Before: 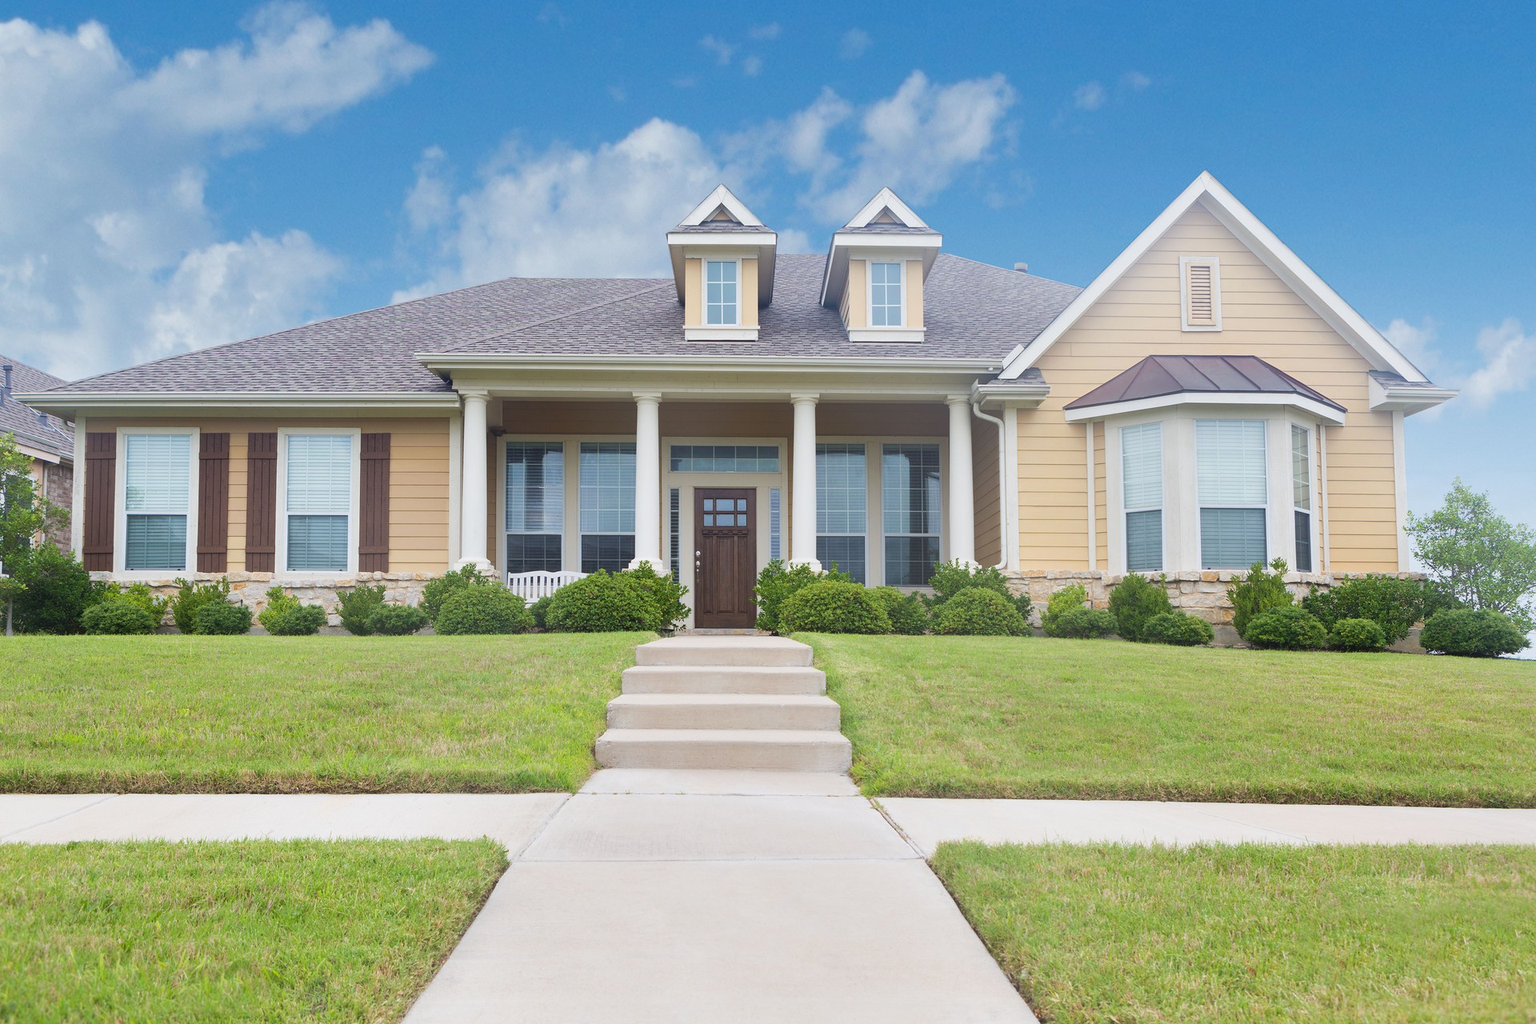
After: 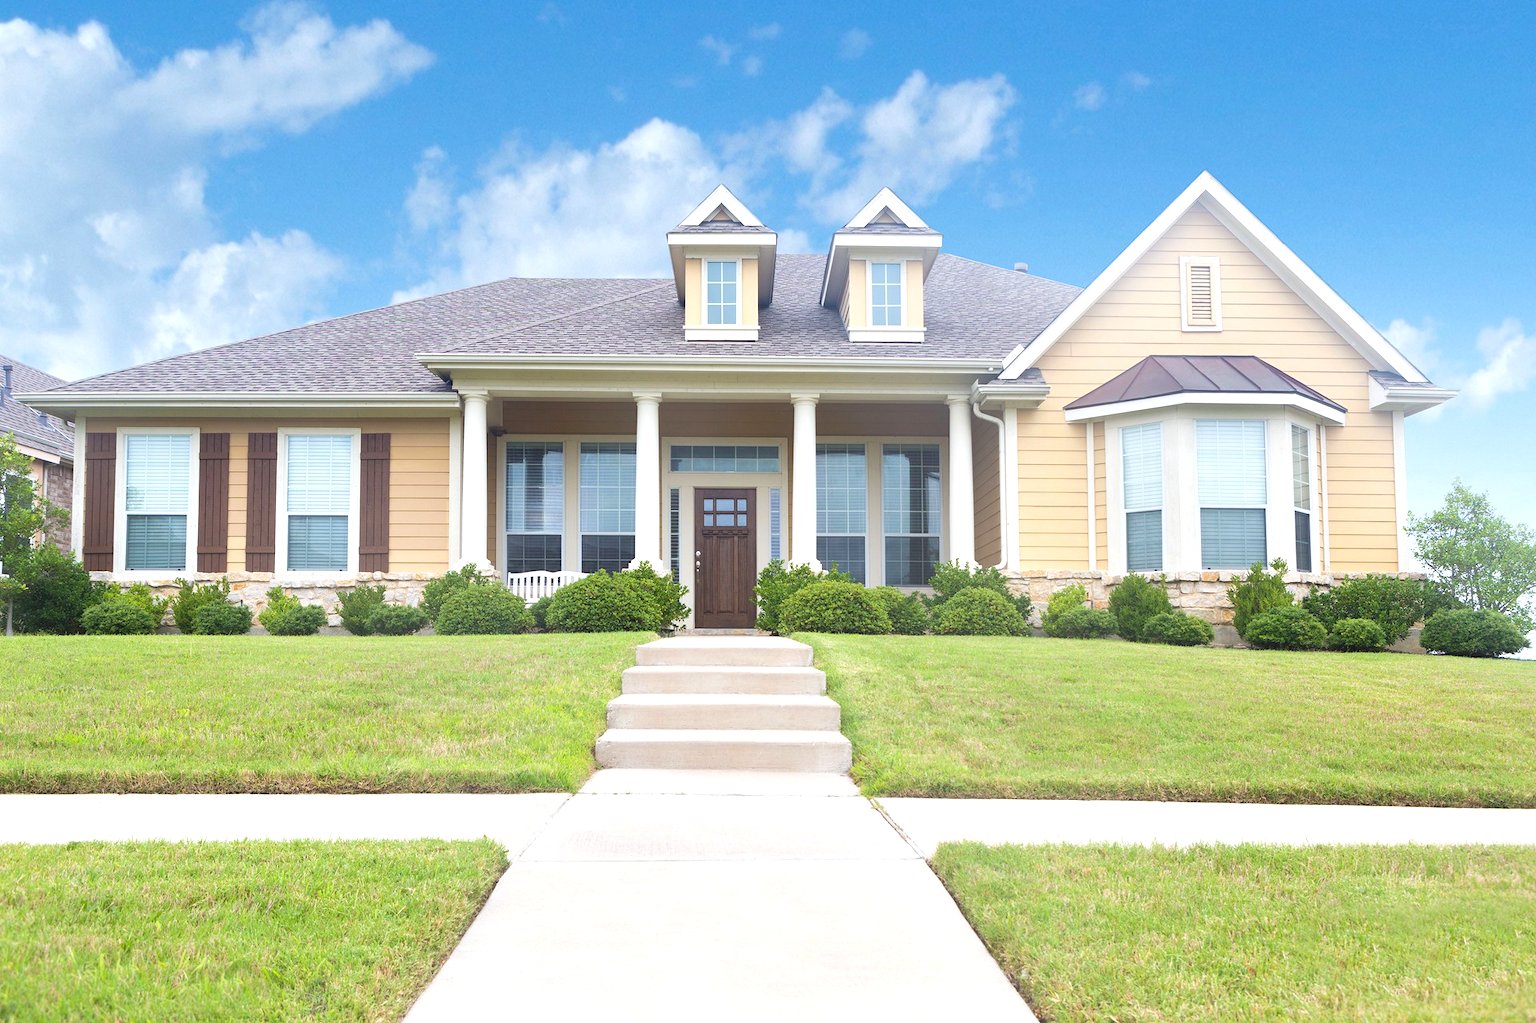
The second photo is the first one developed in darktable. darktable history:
crop: bottom 0.071%
exposure: exposure 0.556 EV, compensate highlight preservation false
